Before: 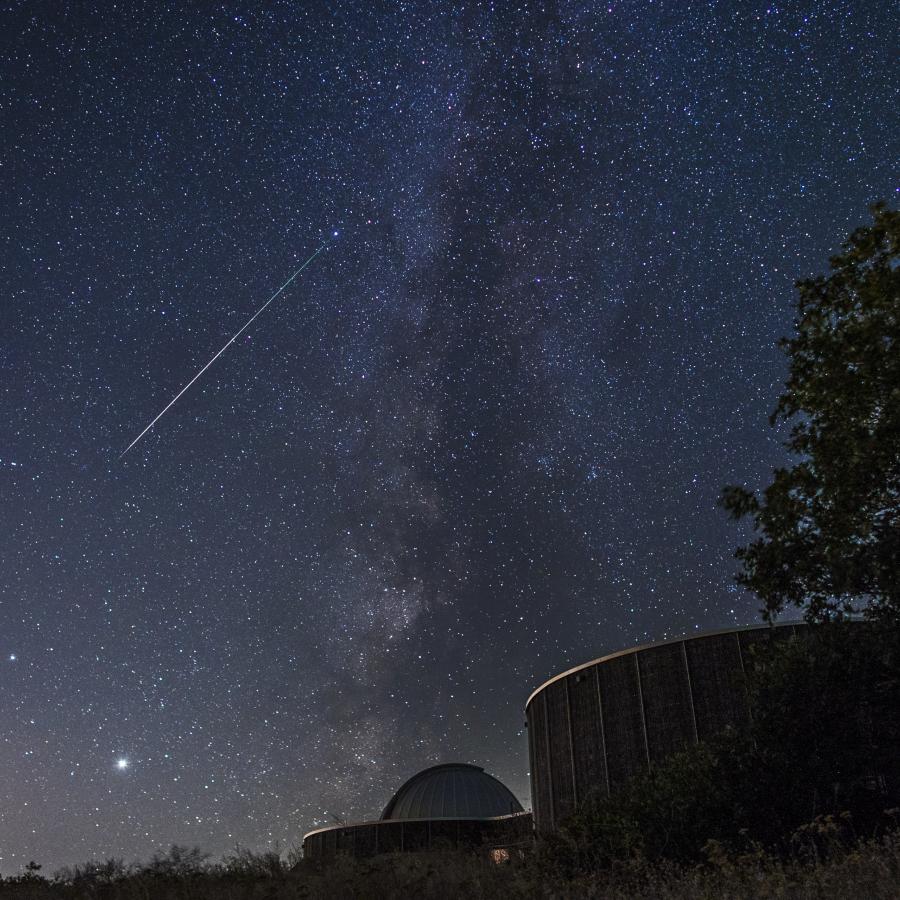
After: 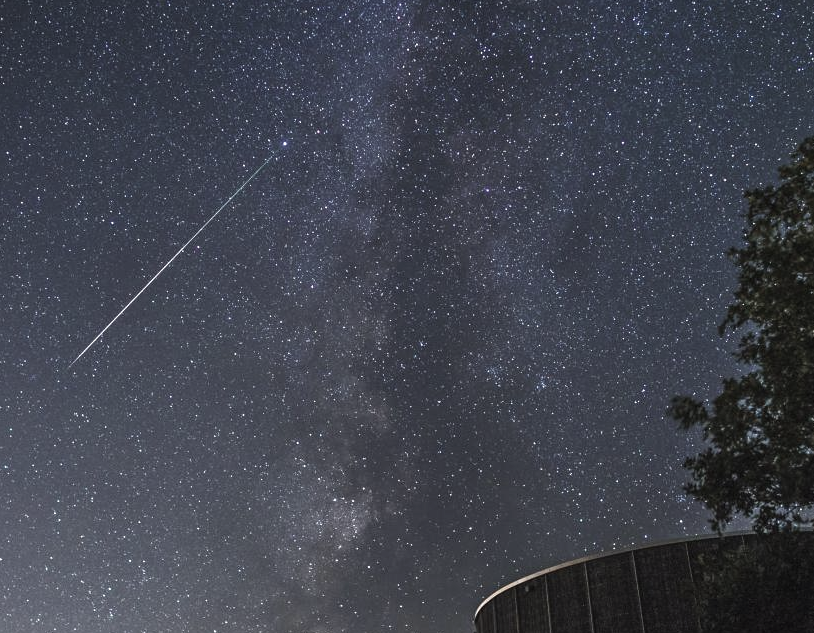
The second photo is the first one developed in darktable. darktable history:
crop: left 5.733%, top 10.11%, right 3.795%, bottom 19.454%
exposure: black level correction -0.002, exposure 0.712 EV, compensate highlight preservation false
color correction: highlights b* -0.046, saturation 0.578
